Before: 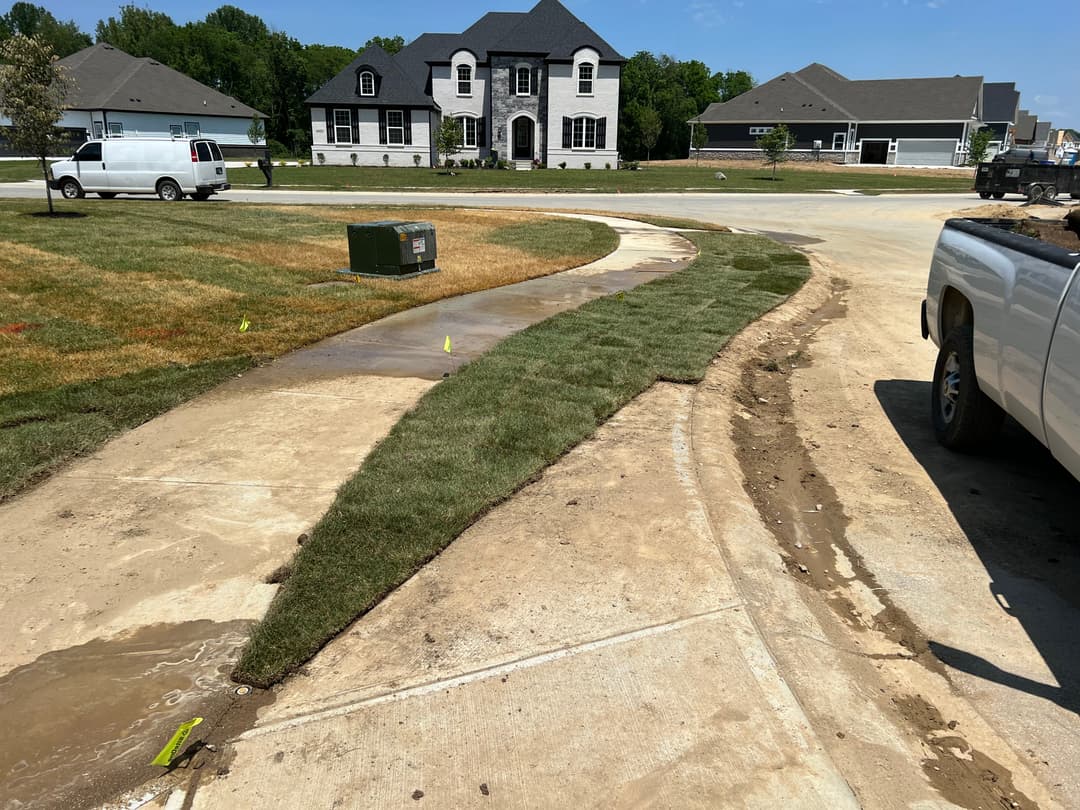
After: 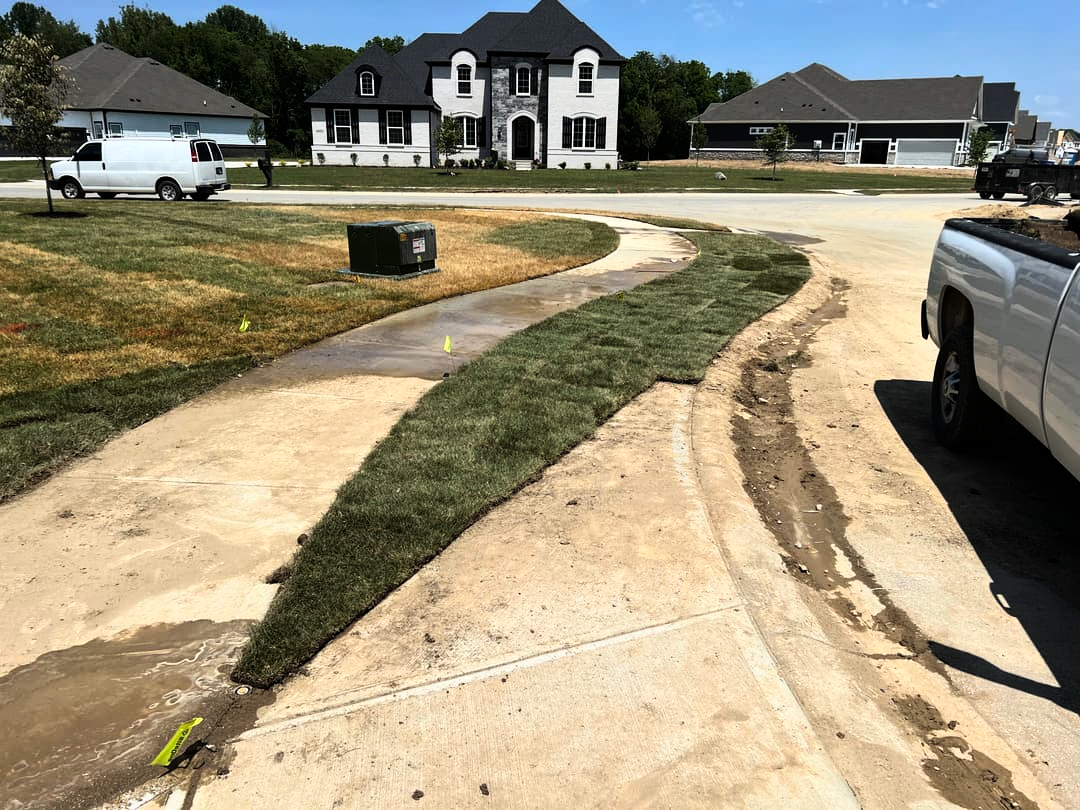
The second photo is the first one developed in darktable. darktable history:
tone curve: curves: ch0 [(0, 0) (0.137, 0.063) (0.255, 0.176) (0.502, 0.502) (0.749, 0.839) (1, 1)], color space Lab, linked channels, preserve colors none
